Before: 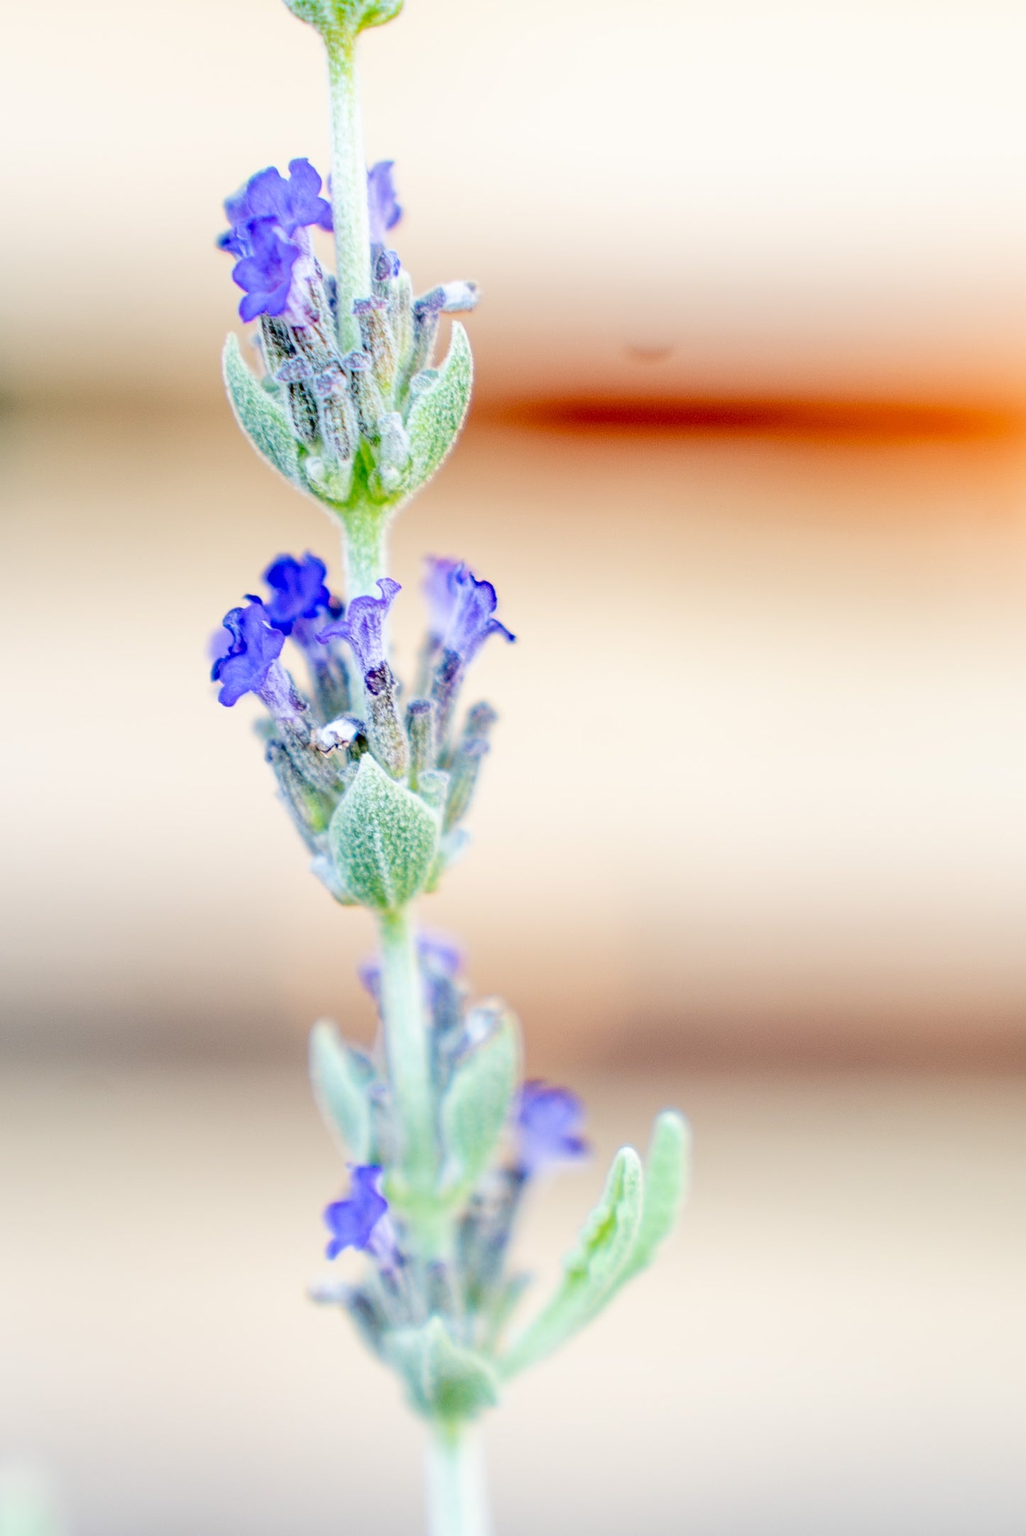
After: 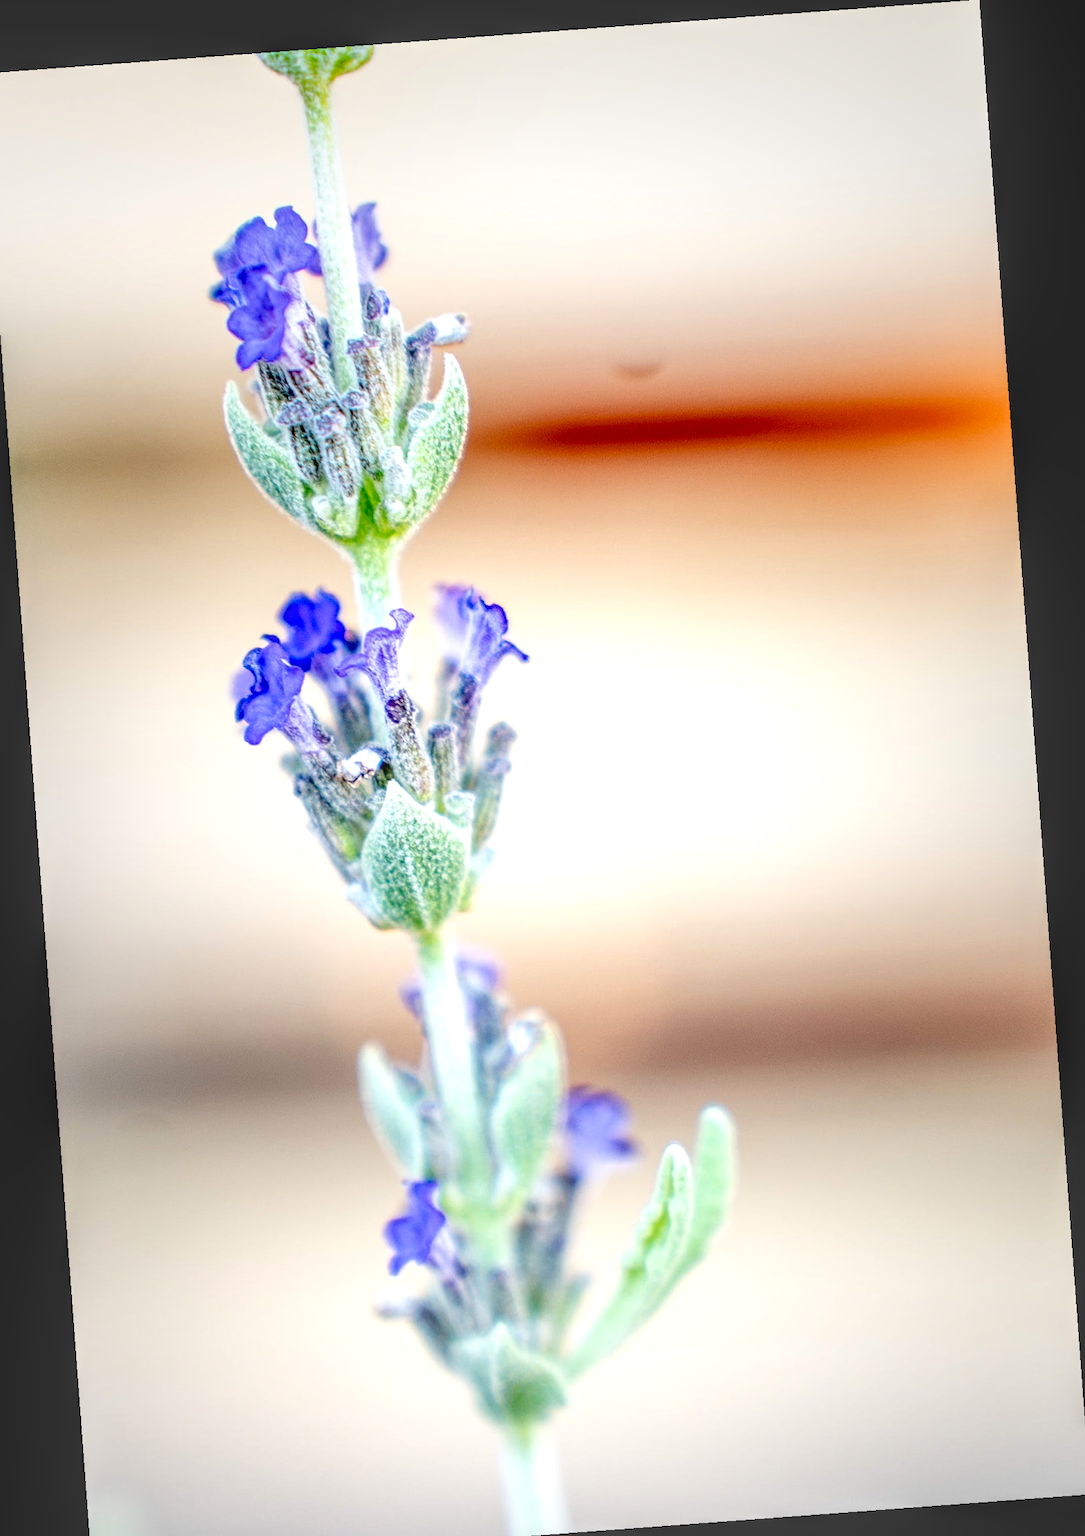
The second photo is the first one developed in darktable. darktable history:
contrast brightness saturation: saturation -0.05
exposure: black level correction 0, exposure 0.5 EV, compensate highlight preservation false
local contrast: highlights 0%, shadows 0%, detail 133%
crop: left 1.743%, right 0.268%, bottom 2.011%
rotate and perspective: rotation -4.25°, automatic cropping off
